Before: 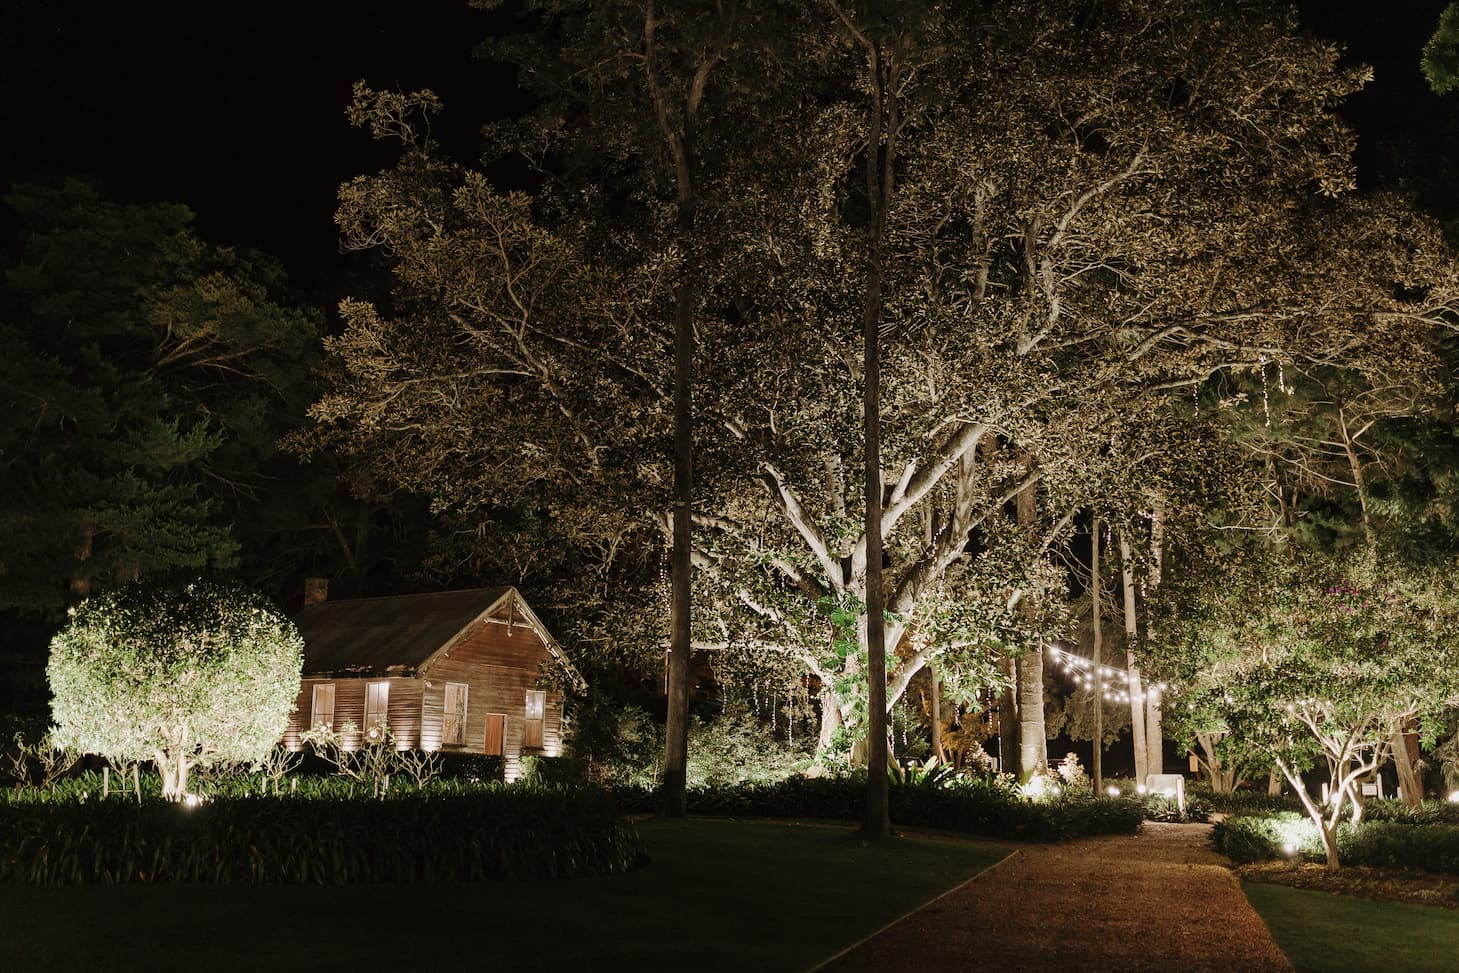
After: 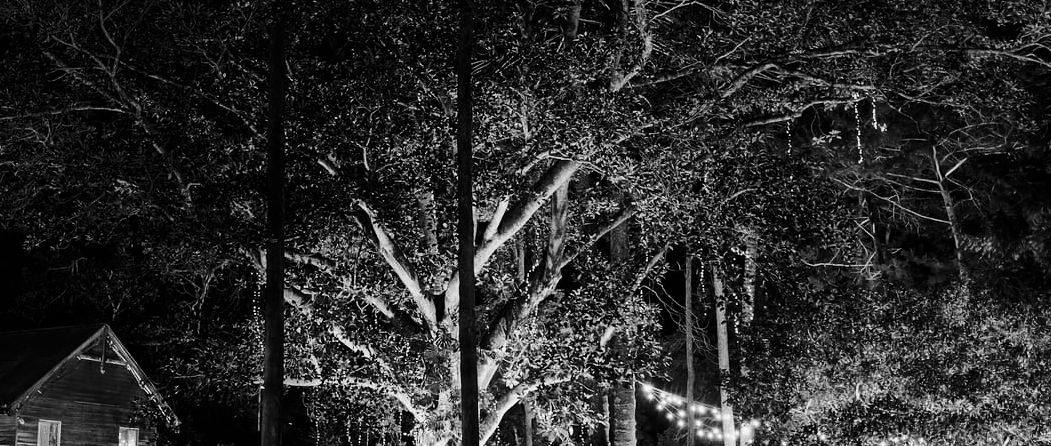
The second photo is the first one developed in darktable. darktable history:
contrast brightness saturation: contrast 0.22, brightness -0.19, saturation 0.24
color calibration: output gray [0.25, 0.35, 0.4, 0], x 0.383, y 0.372, temperature 3905.17 K
crop and rotate: left 27.938%, top 27.046%, bottom 27.046%
